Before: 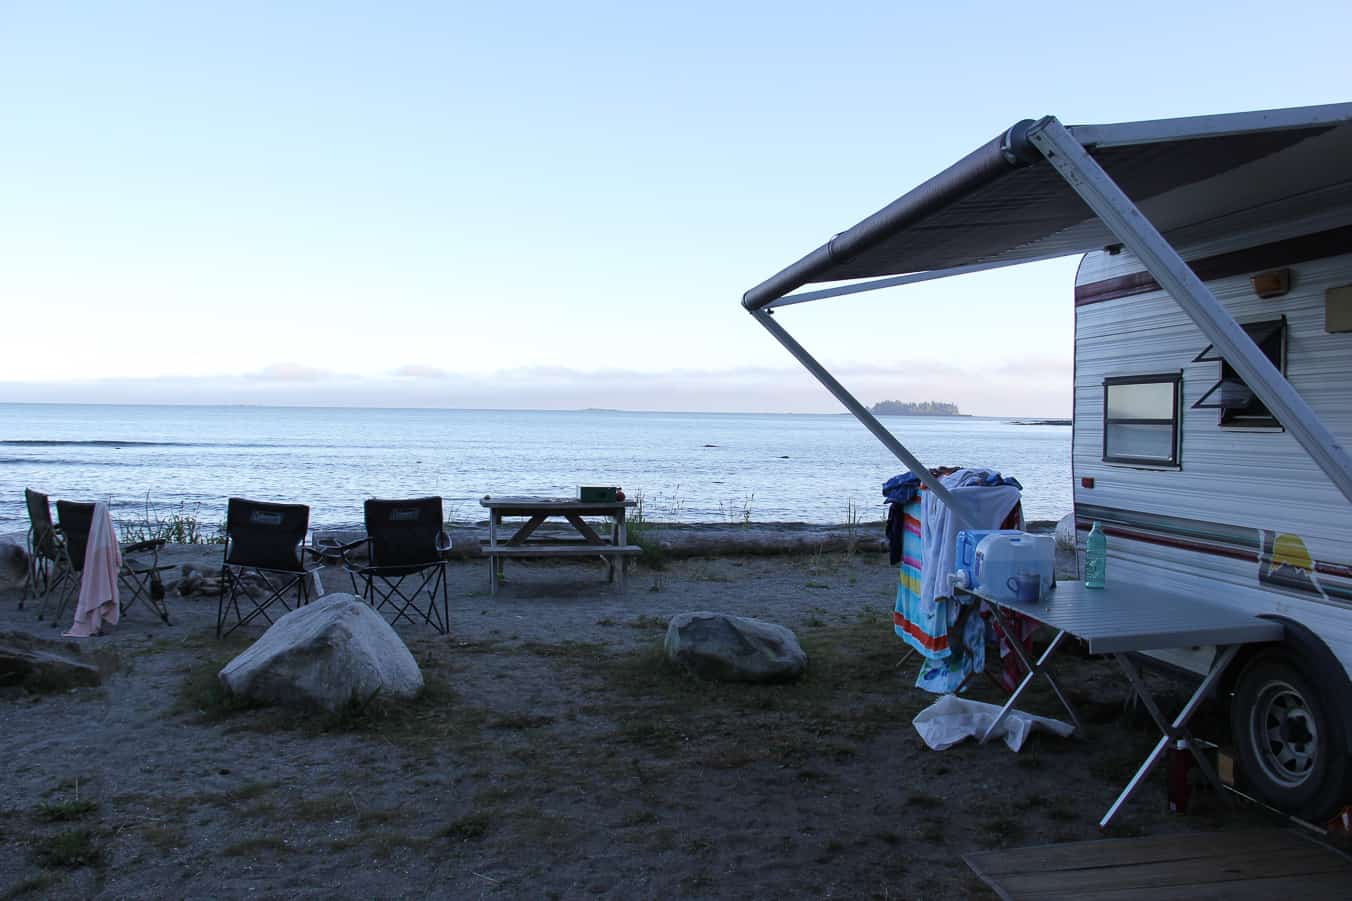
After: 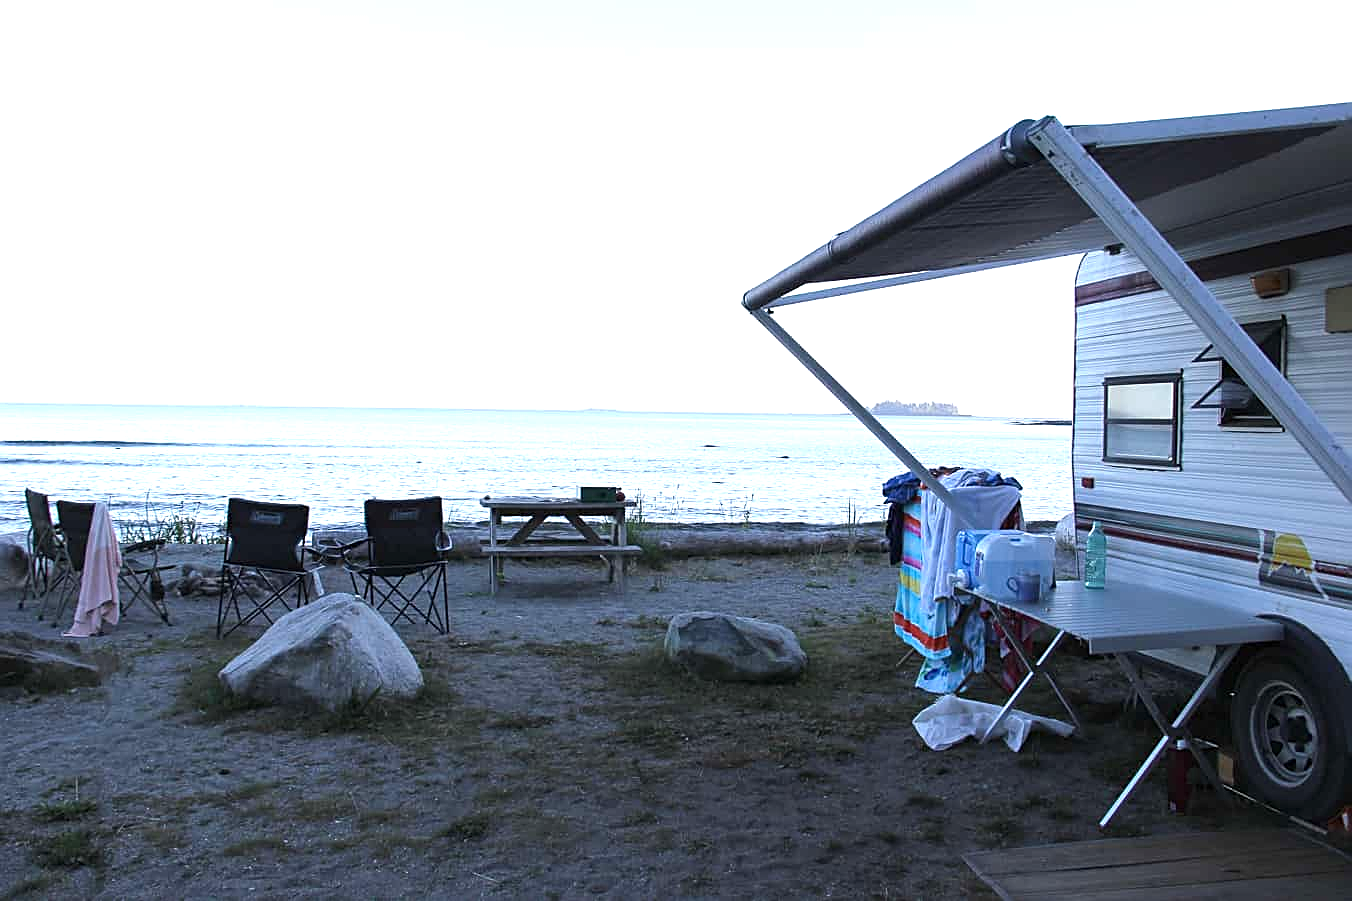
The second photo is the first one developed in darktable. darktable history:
sharpen: on, module defaults
exposure: black level correction 0, exposure 0.89 EV, compensate highlight preservation false
